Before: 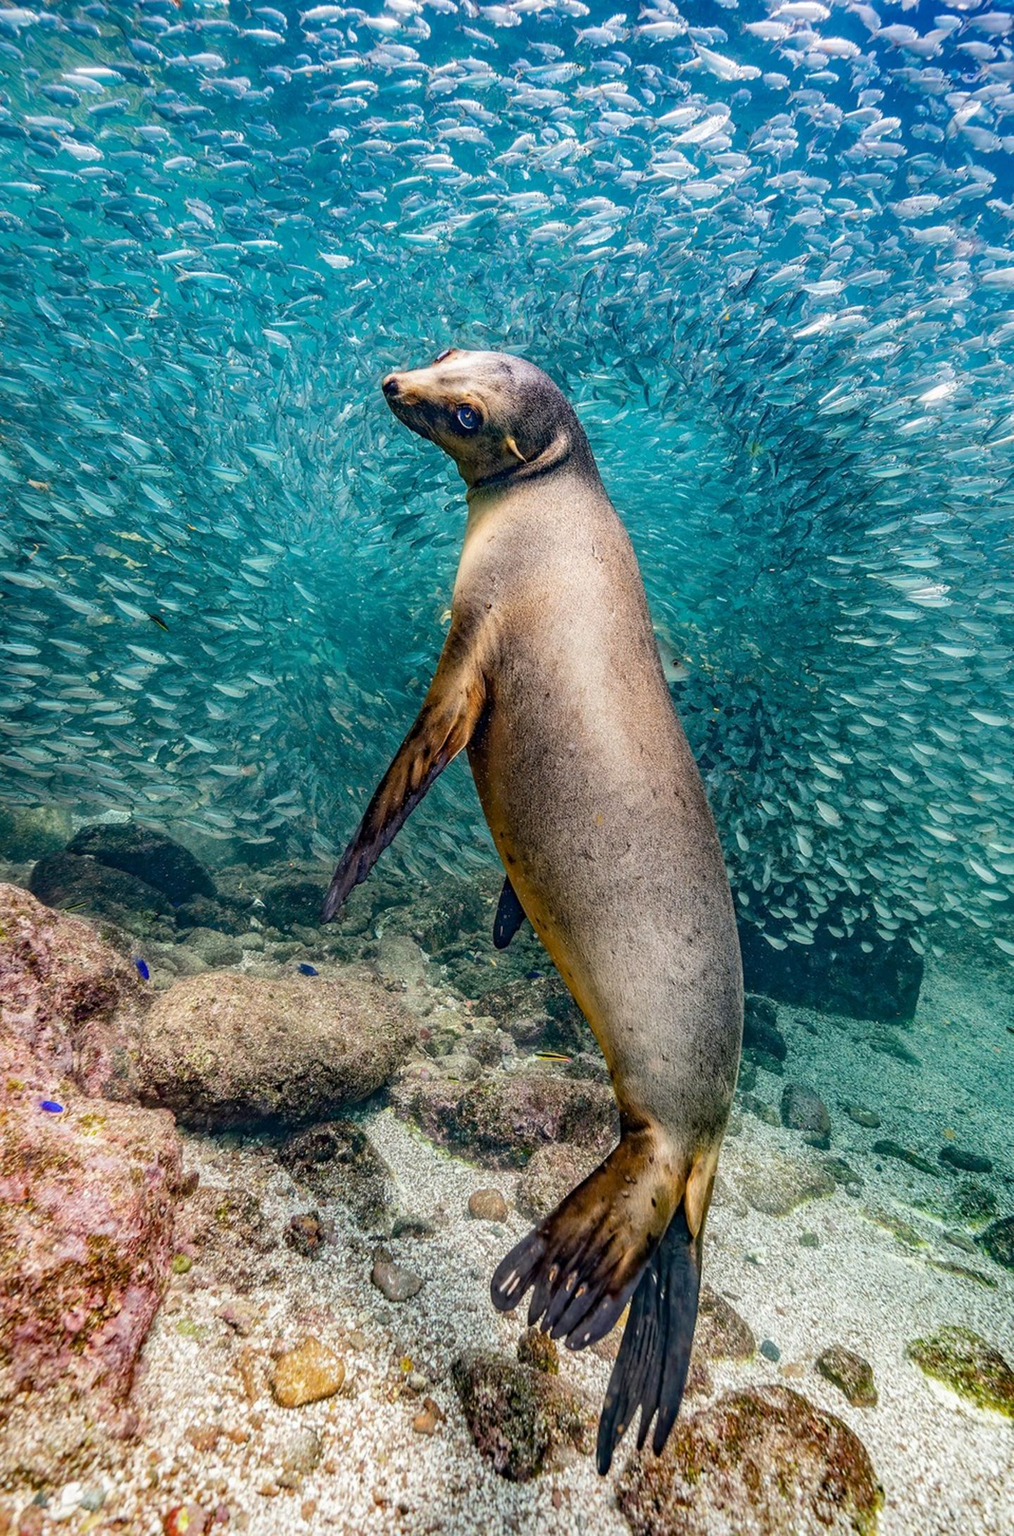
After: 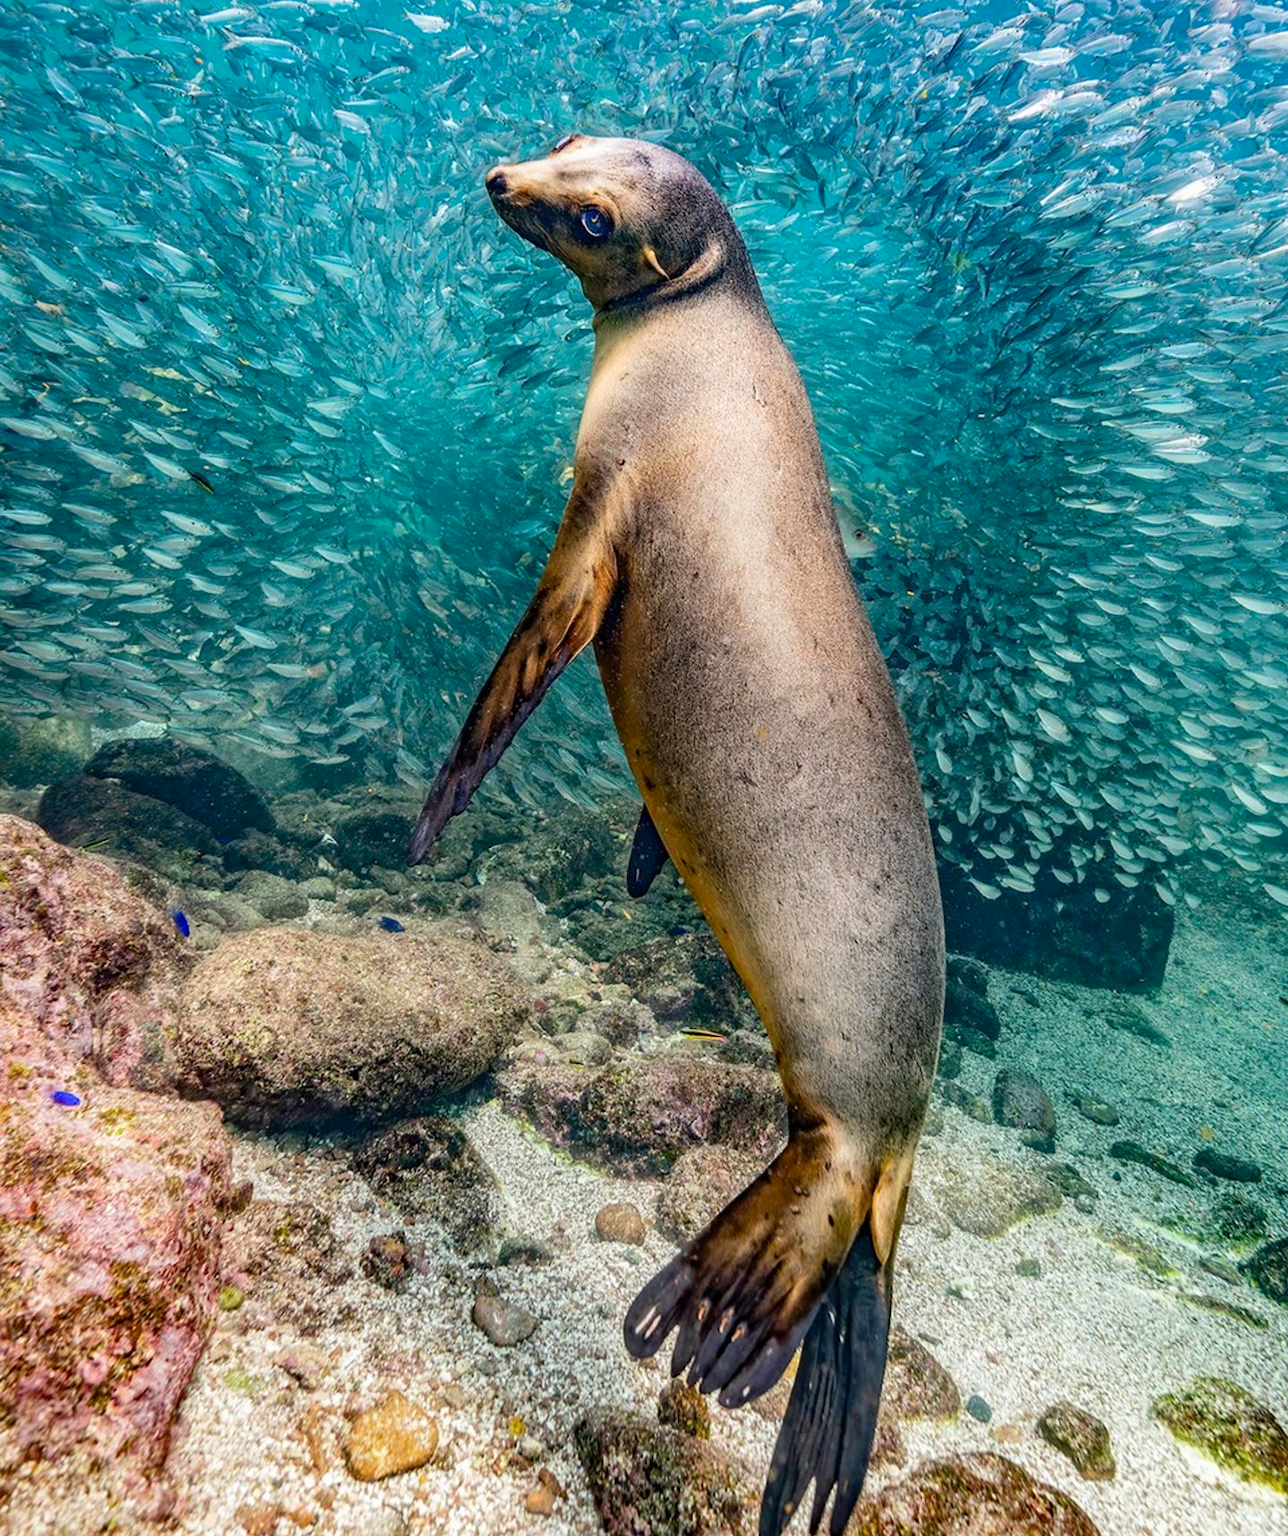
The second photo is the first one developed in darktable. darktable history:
contrast brightness saturation: contrast 0.096, brightness 0.031, saturation 0.093
crop and rotate: top 15.859%, bottom 5.465%
